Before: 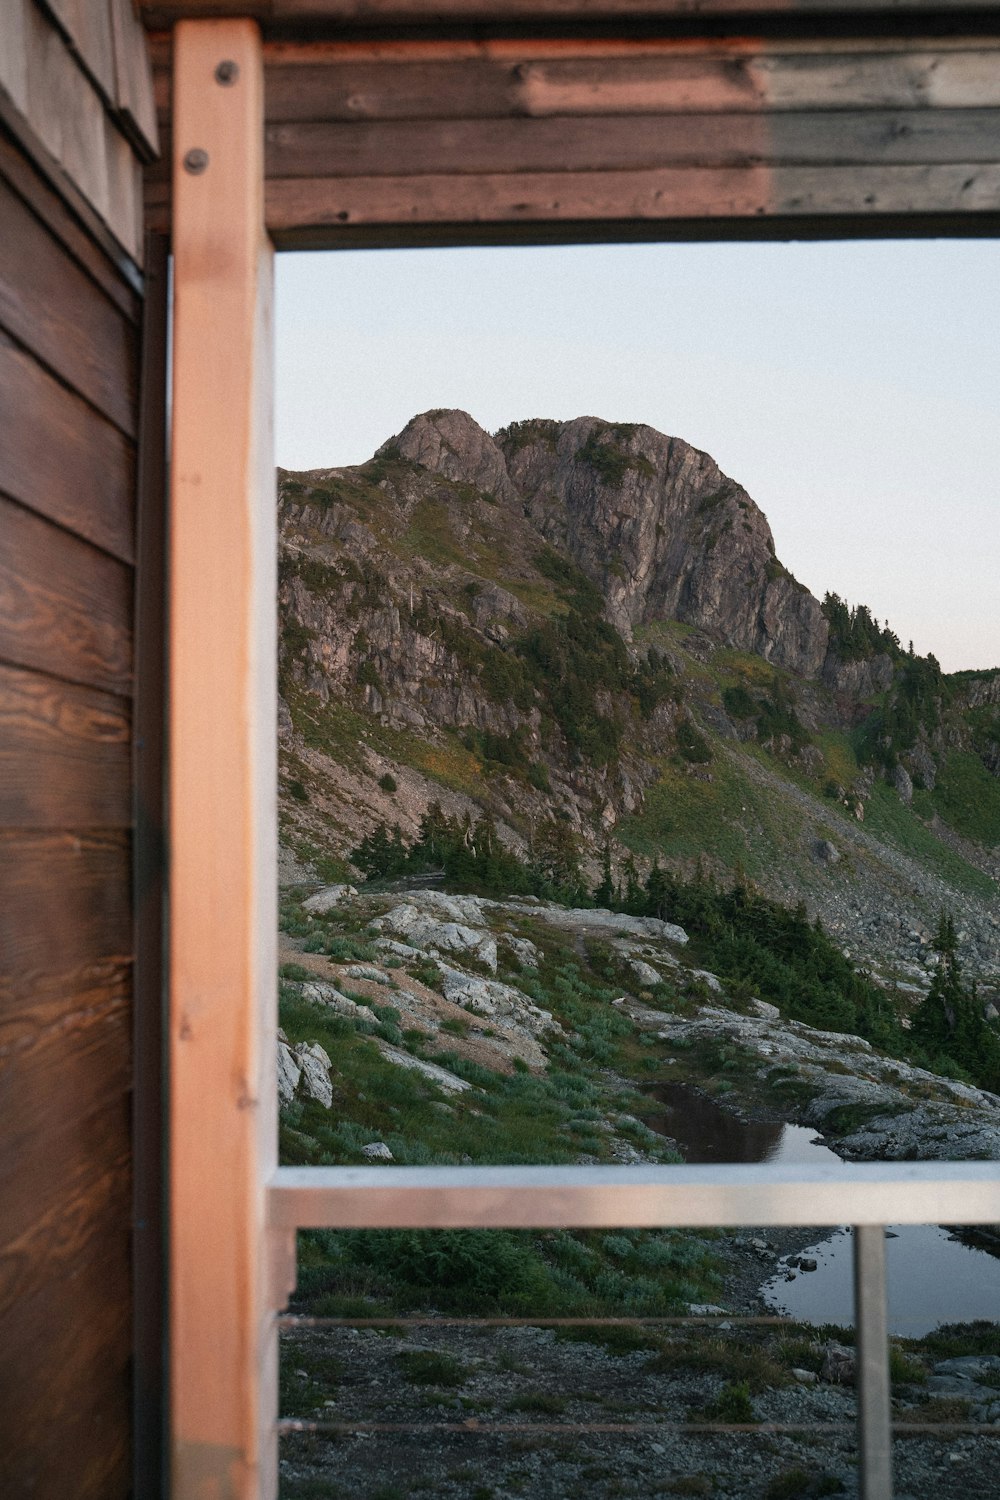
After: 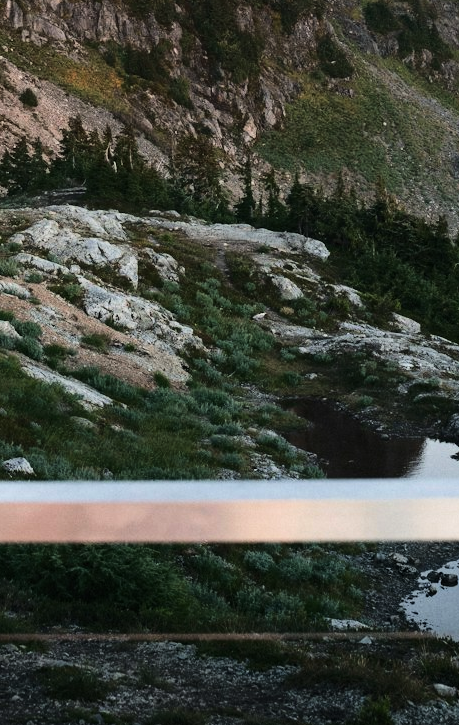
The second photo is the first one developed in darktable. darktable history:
crop: left 35.946%, top 45.722%, right 18.109%, bottom 5.925%
base curve: curves: ch0 [(0, 0) (0.036, 0.025) (0.121, 0.166) (0.206, 0.329) (0.605, 0.79) (1, 1)]
